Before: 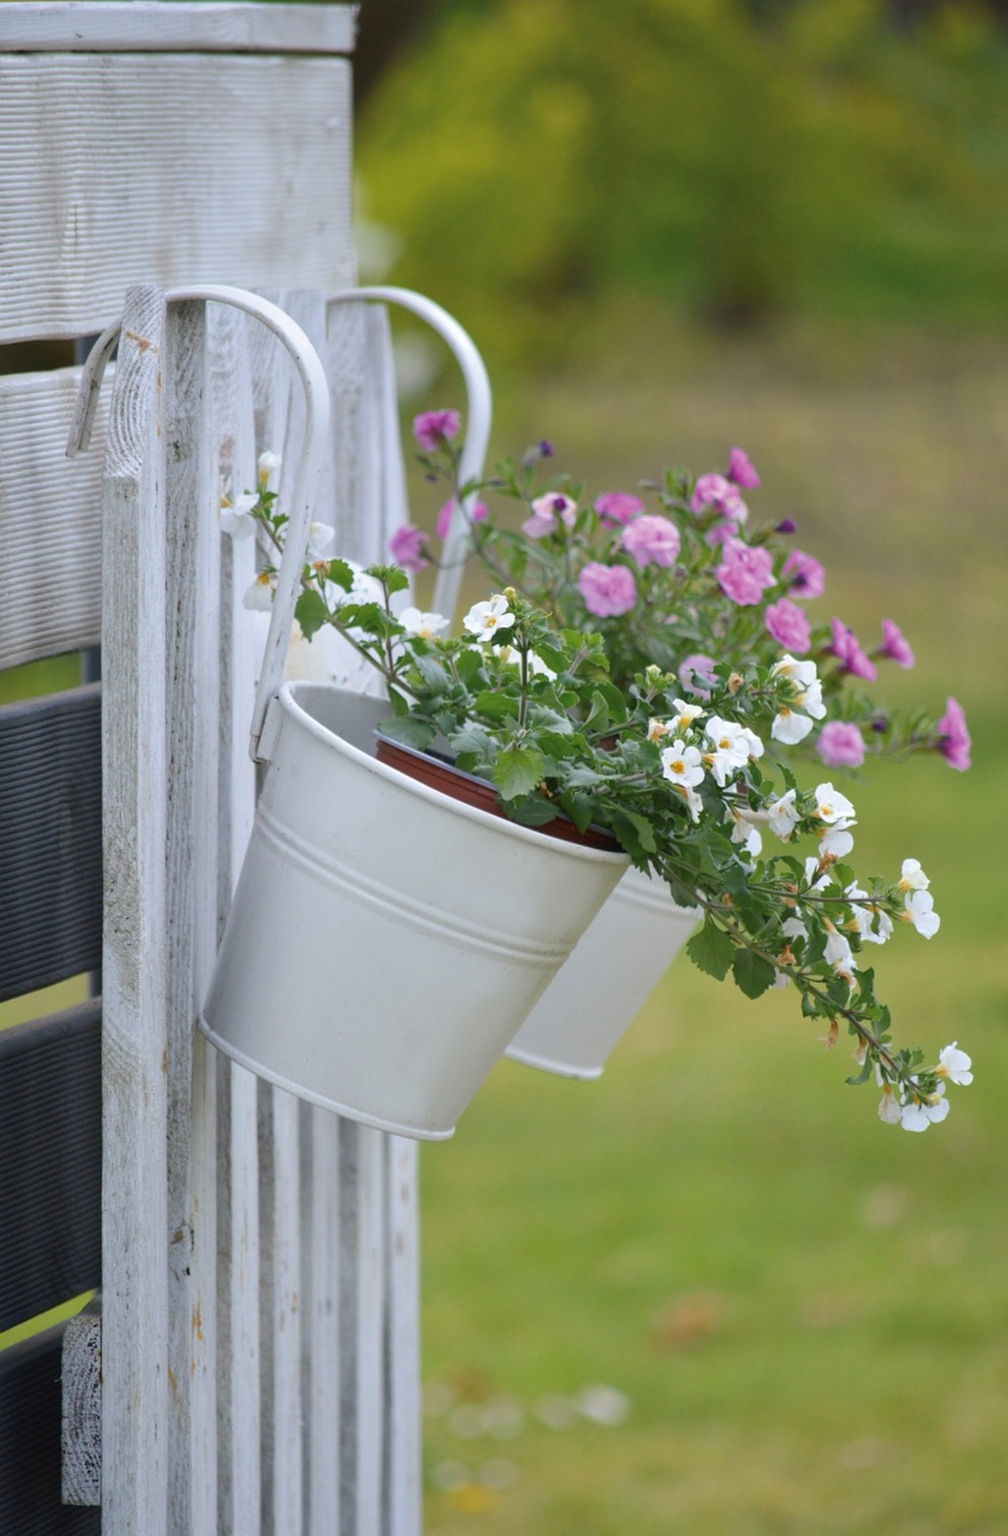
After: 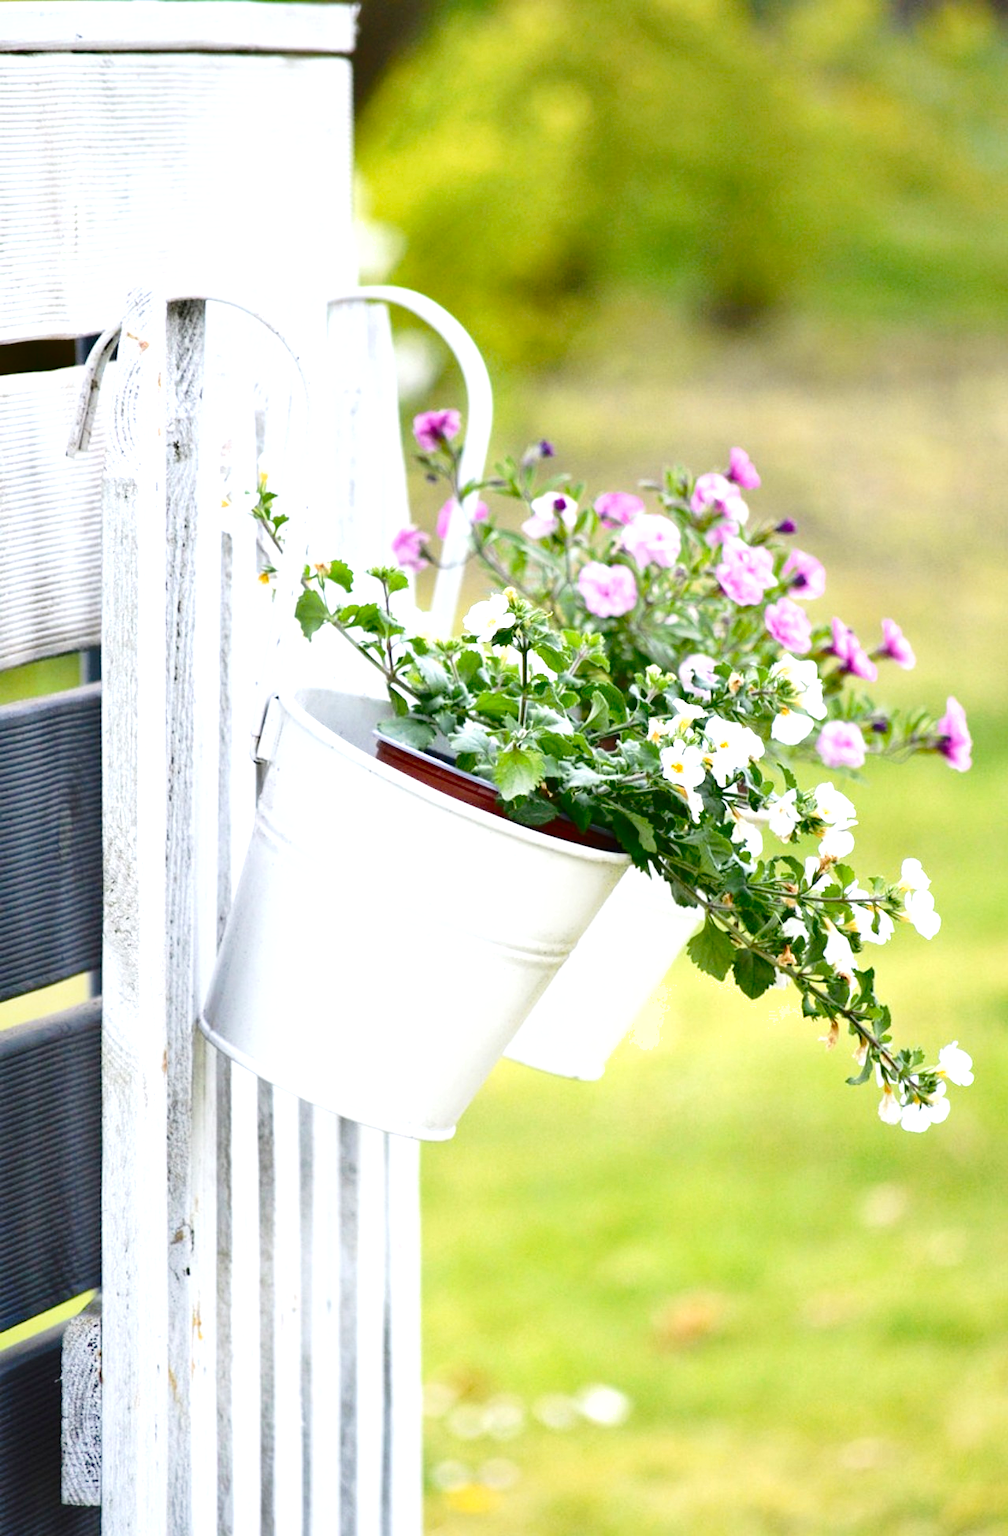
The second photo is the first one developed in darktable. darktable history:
tone curve: curves: ch0 [(0, 0) (0.003, 0.03) (0.011, 0.032) (0.025, 0.035) (0.044, 0.038) (0.069, 0.041) (0.1, 0.058) (0.136, 0.091) (0.177, 0.133) (0.224, 0.181) (0.277, 0.268) (0.335, 0.363) (0.399, 0.461) (0.468, 0.554) (0.543, 0.633) (0.623, 0.709) (0.709, 0.784) (0.801, 0.869) (0.898, 0.938) (1, 1)], preserve colors none
shadows and highlights: radius 264.61, soften with gaussian
exposure: black level correction 0, exposure 1.463 EV, compensate exposure bias true, compensate highlight preservation false
